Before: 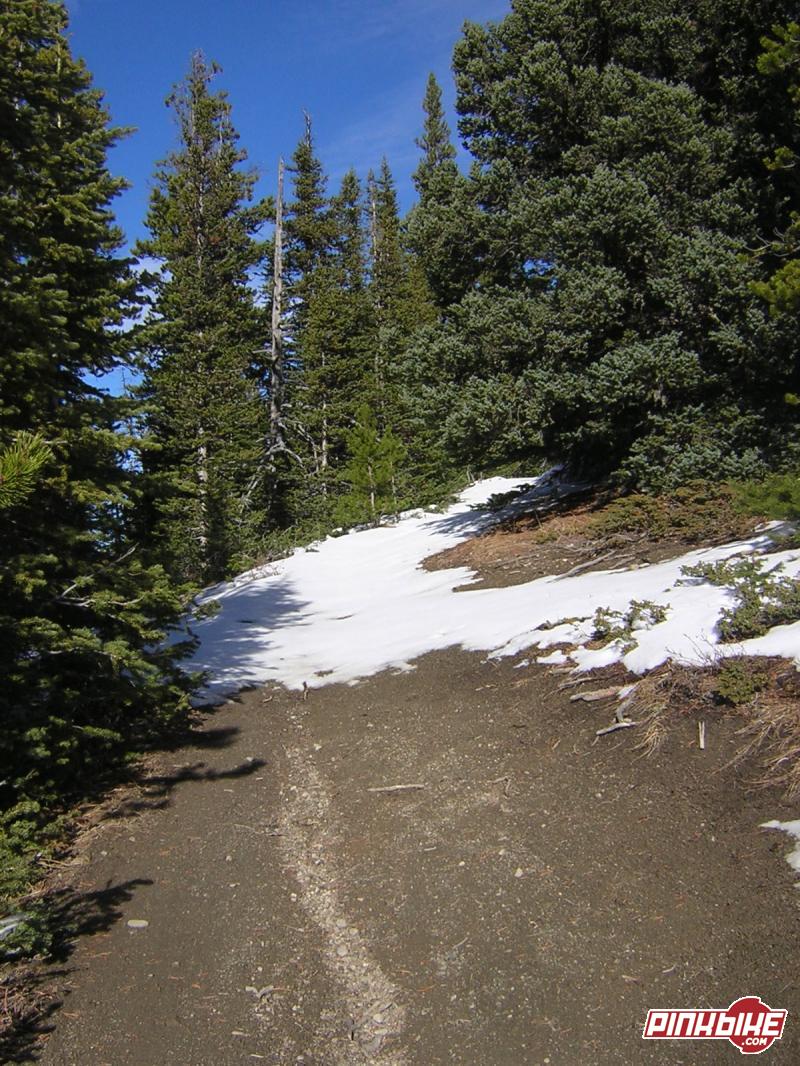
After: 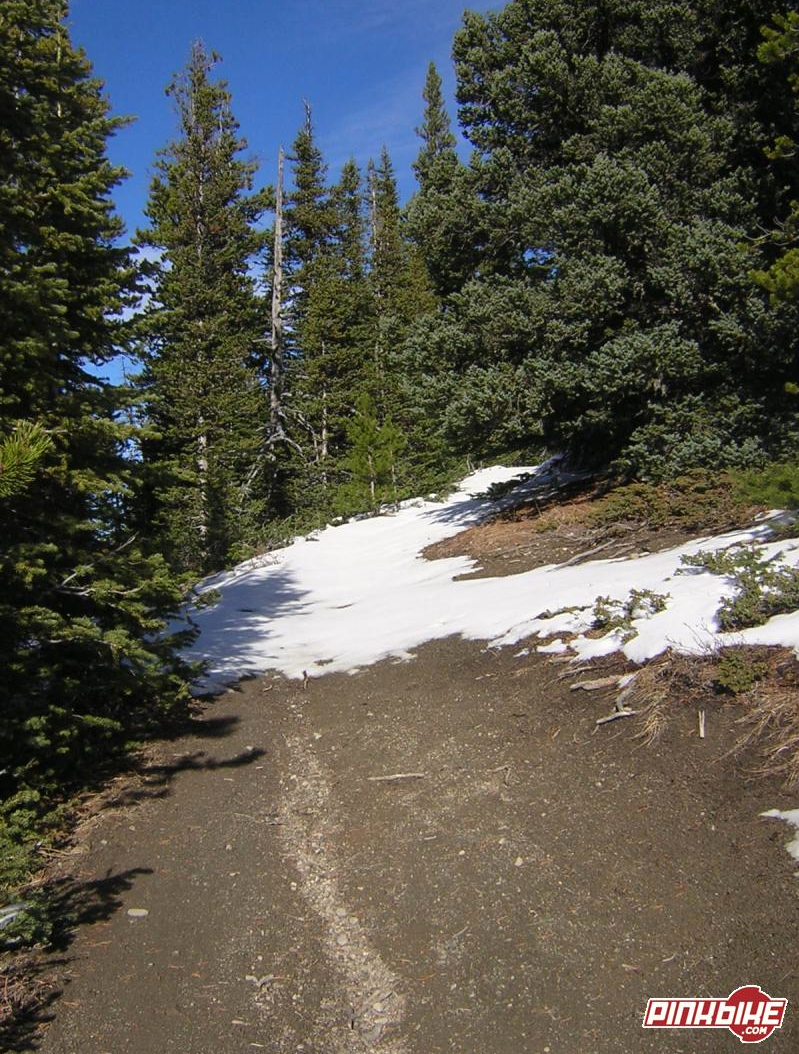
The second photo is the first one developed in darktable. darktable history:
crop: top 1.049%, right 0.001%
white balance: red 1.009, blue 0.985
